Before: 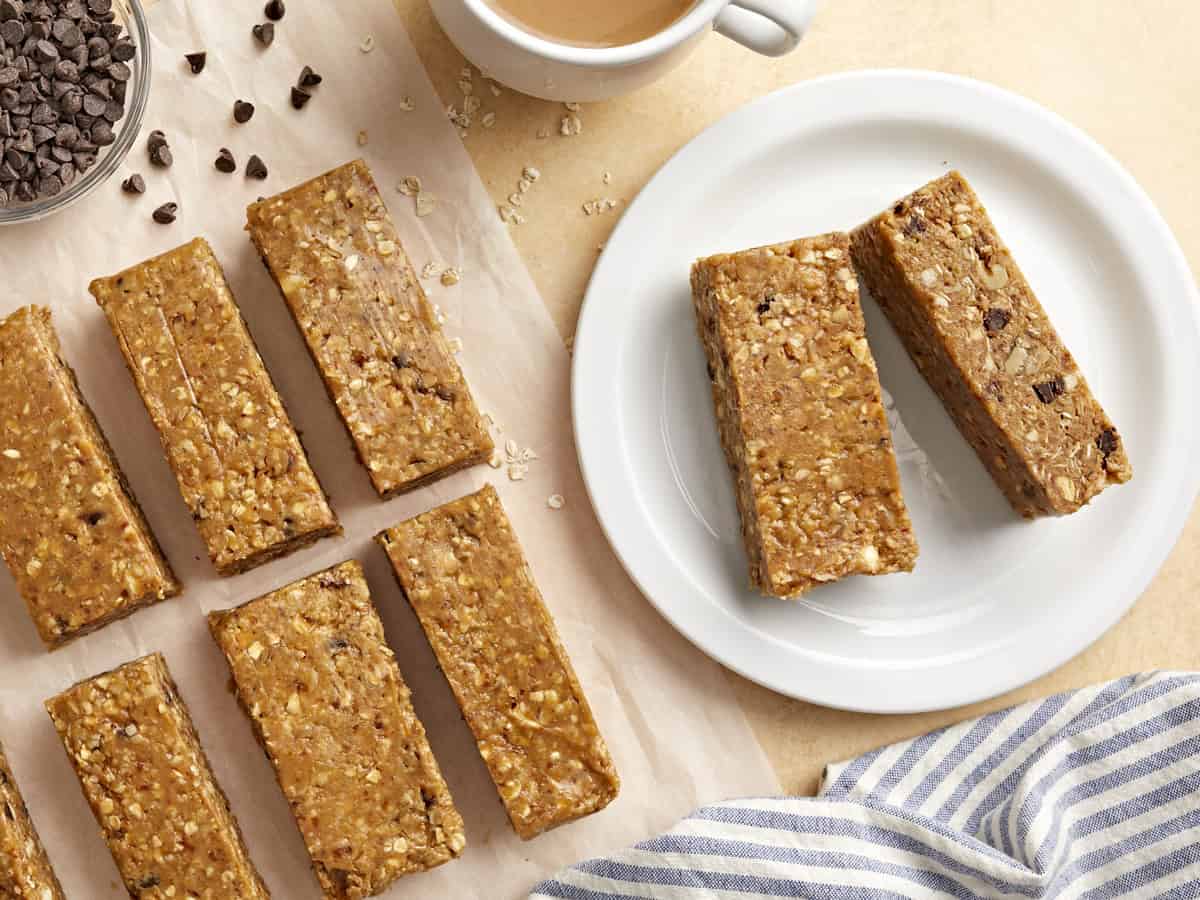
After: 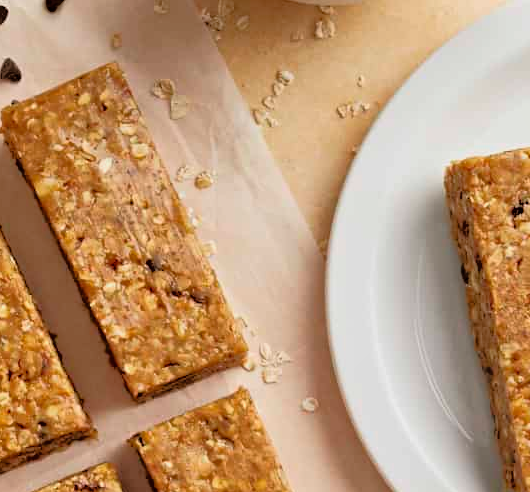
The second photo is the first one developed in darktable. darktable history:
crop: left 20.512%, top 10.885%, right 35.294%, bottom 34.371%
shadows and highlights: shadows 25.08, white point adjustment -3.06, highlights -29.83
tone equalizer: -8 EV -1.82 EV, -7 EV -1.15 EV, -6 EV -1.62 EV, edges refinement/feathering 500, mask exposure compensation -1.57 EV, preserve details no
